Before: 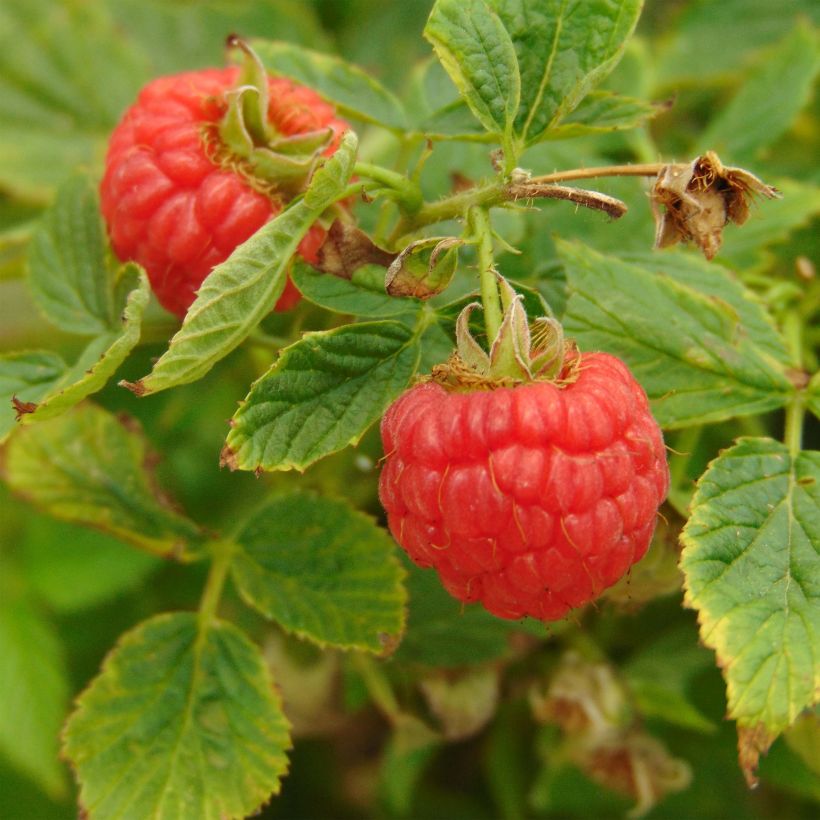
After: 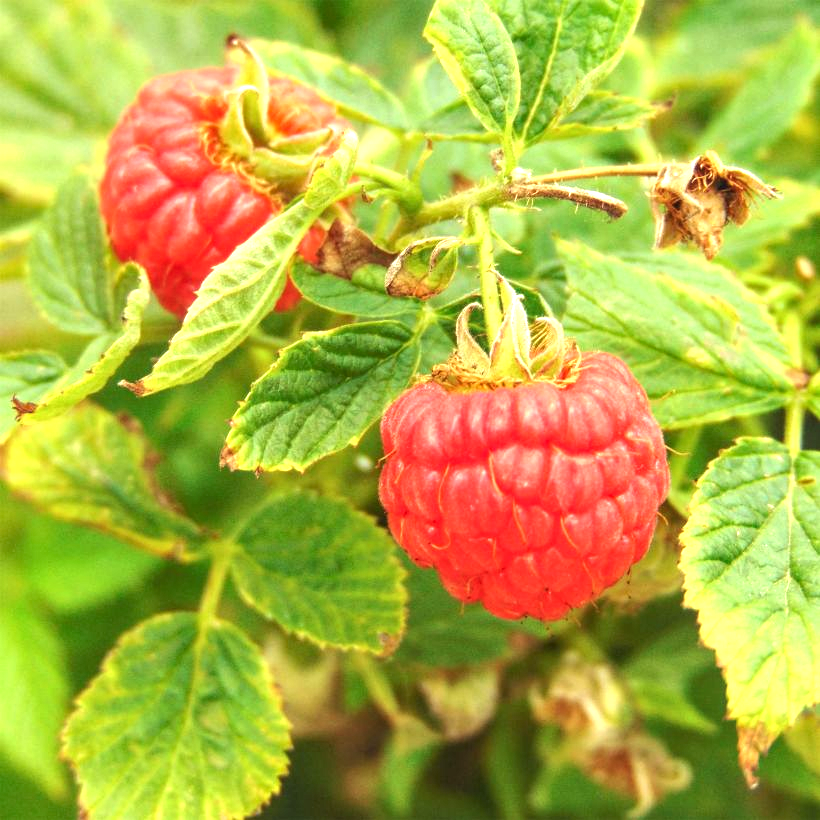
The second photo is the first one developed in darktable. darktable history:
exposure: black level correction -0.002, exposure 1.332 EV, compensate highlight preservation false
local contrast: on, module defaults
